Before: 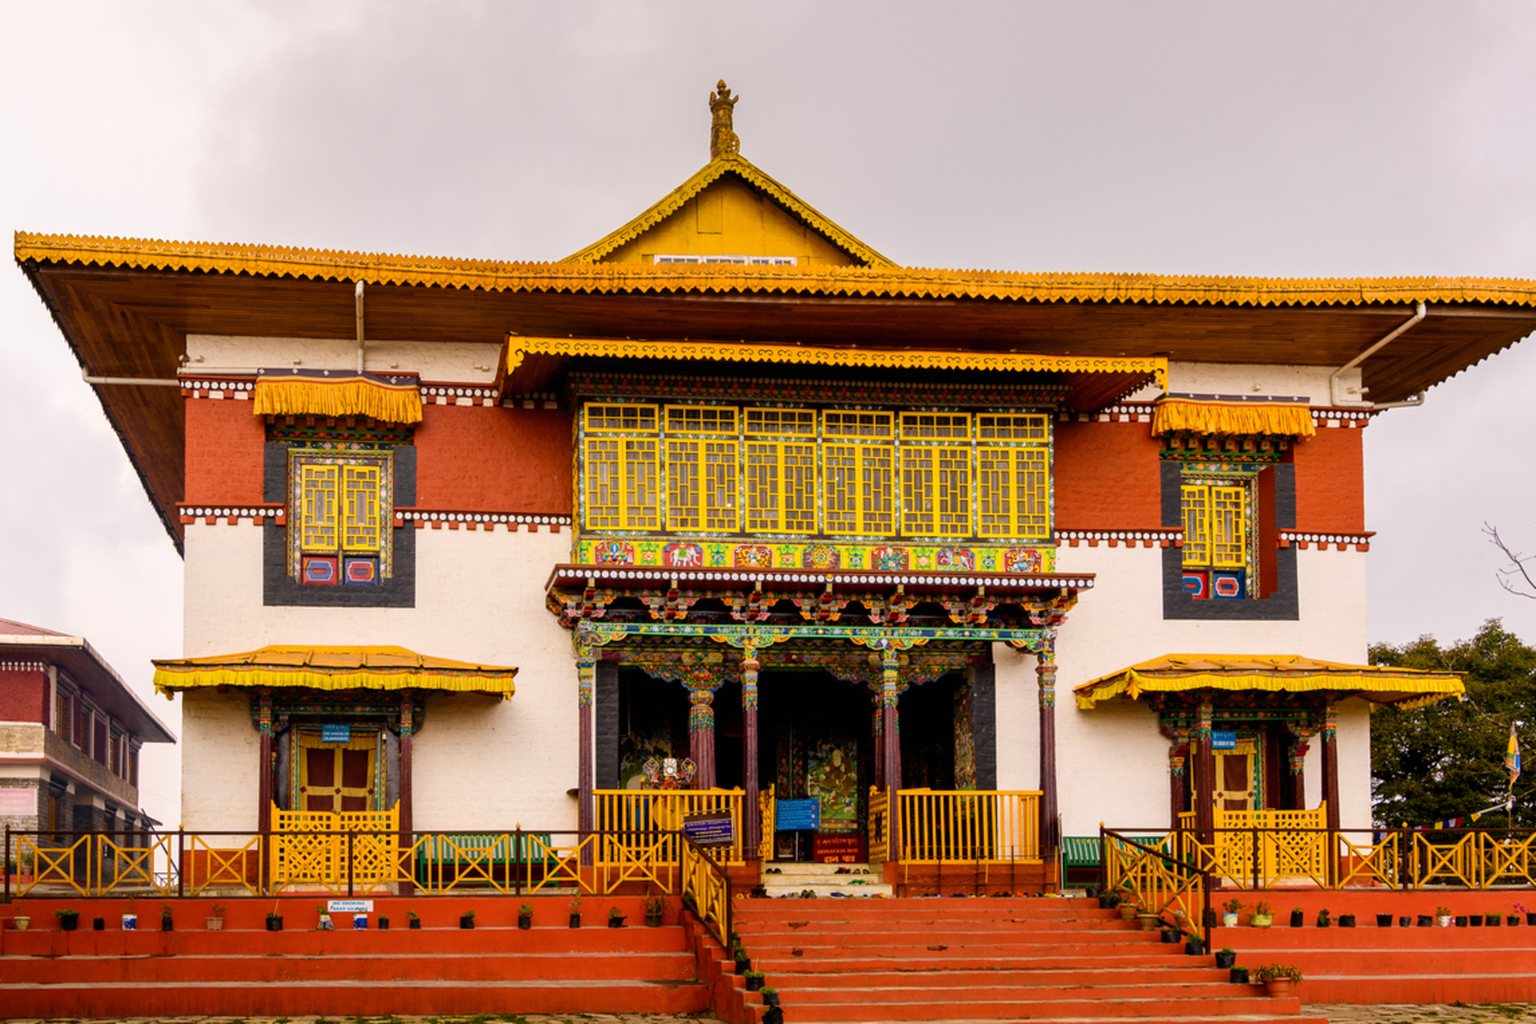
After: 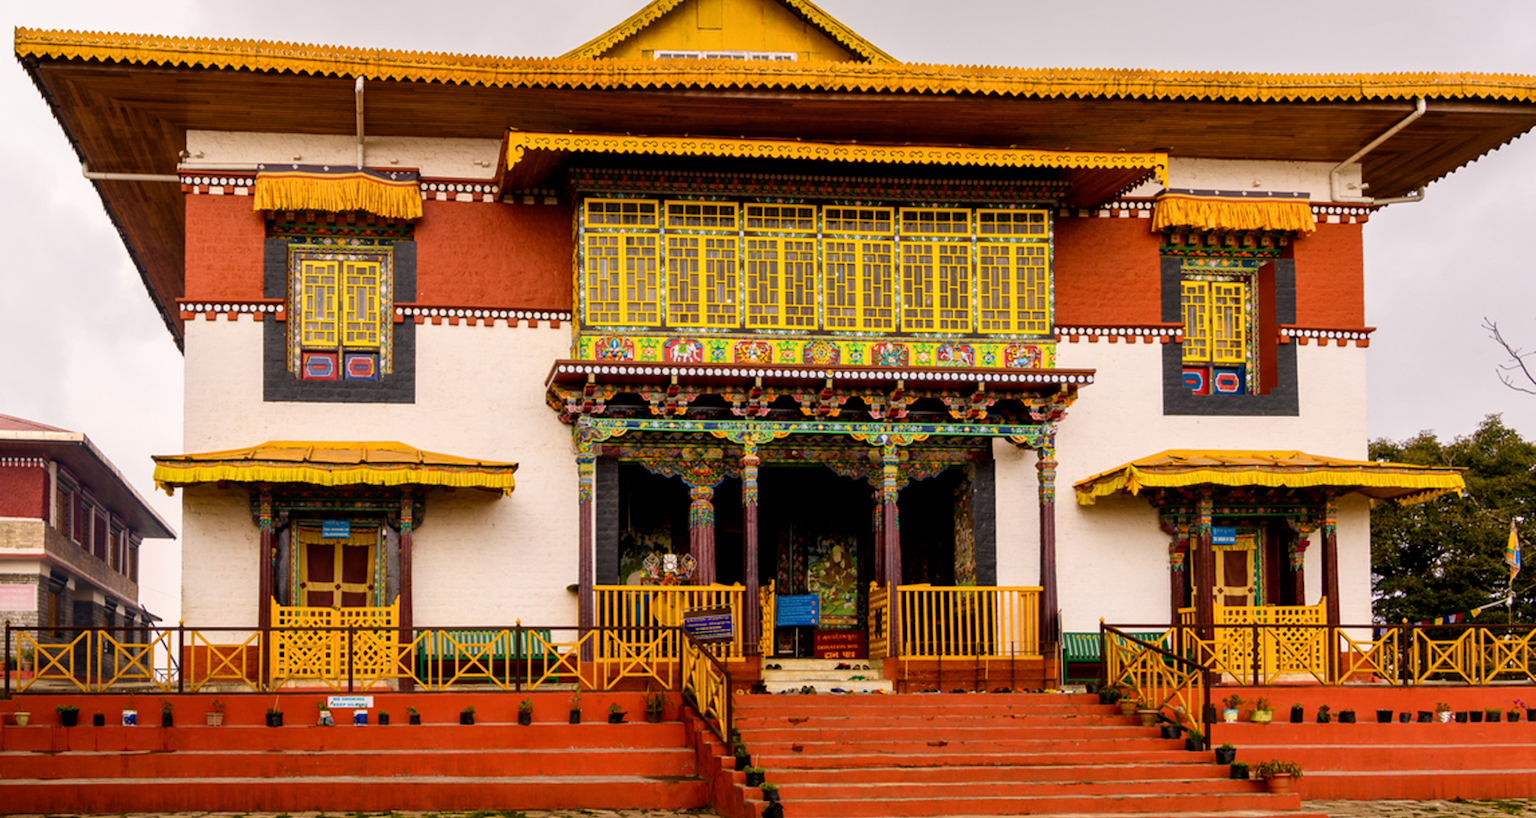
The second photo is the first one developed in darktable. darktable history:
local contrast: mode bilateral grid, contrast 20, coarseness 50, detail 120%, midtone range 0.2
crop and rotate: top 19.998%
